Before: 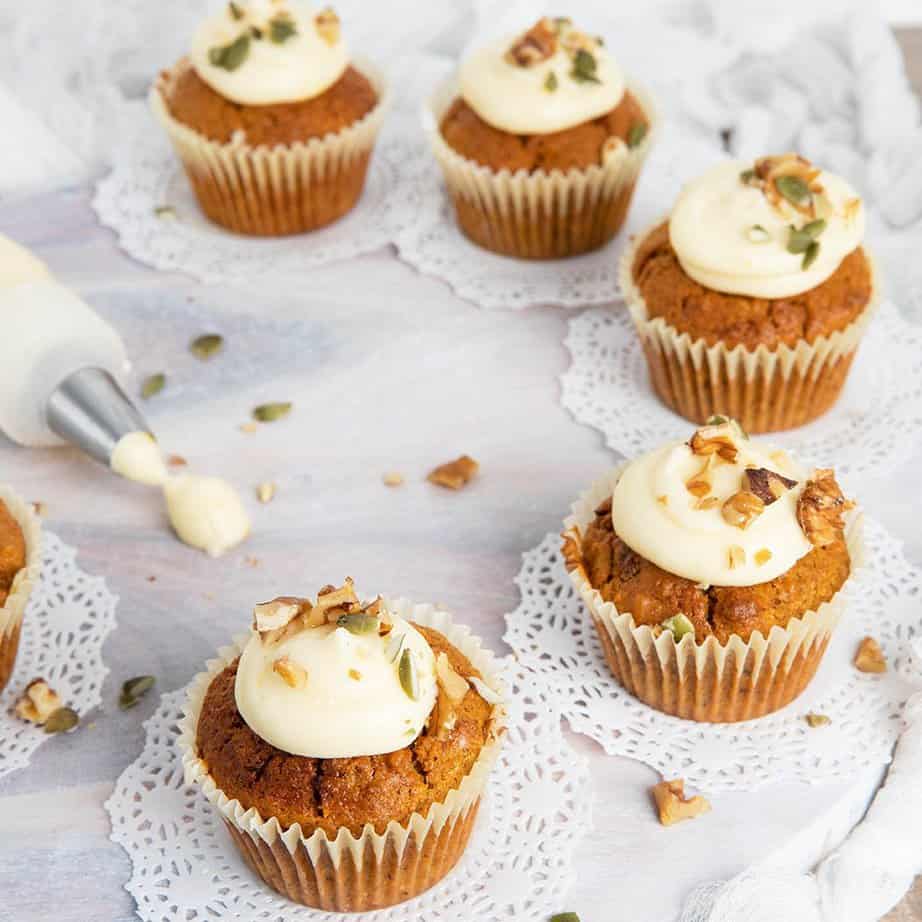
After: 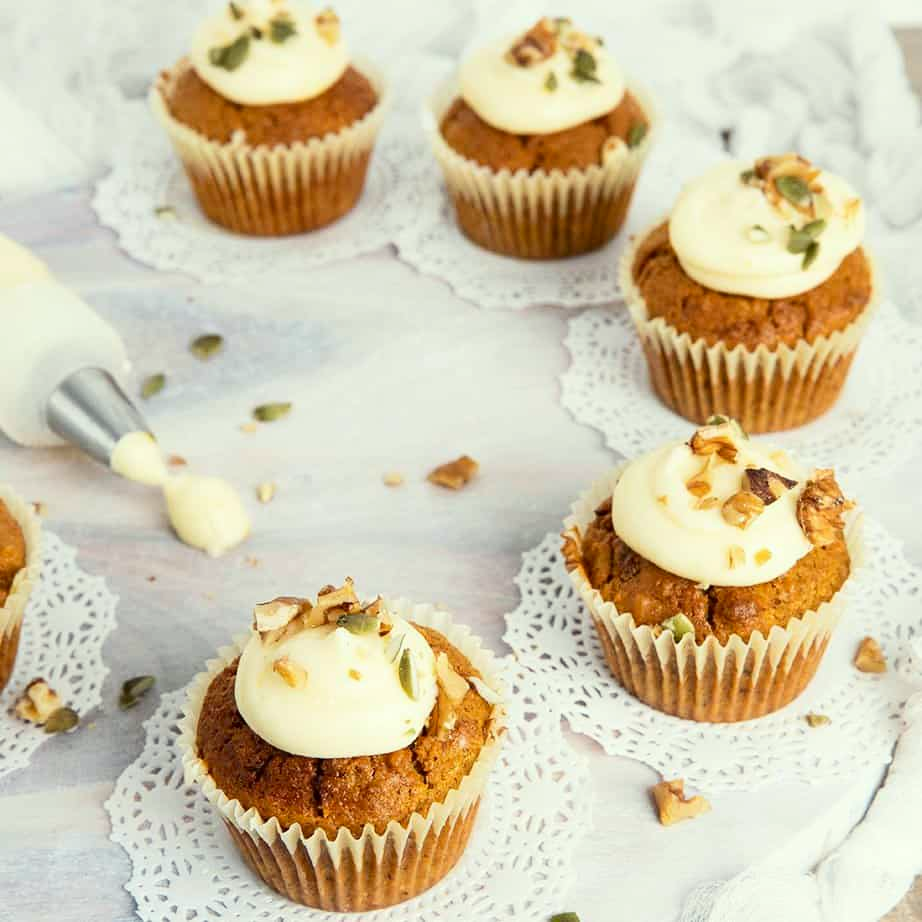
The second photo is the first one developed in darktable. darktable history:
contrast brightness saturation: contrast 0.142
color correction: highlights a* -4.3, highlights b* 6.64
